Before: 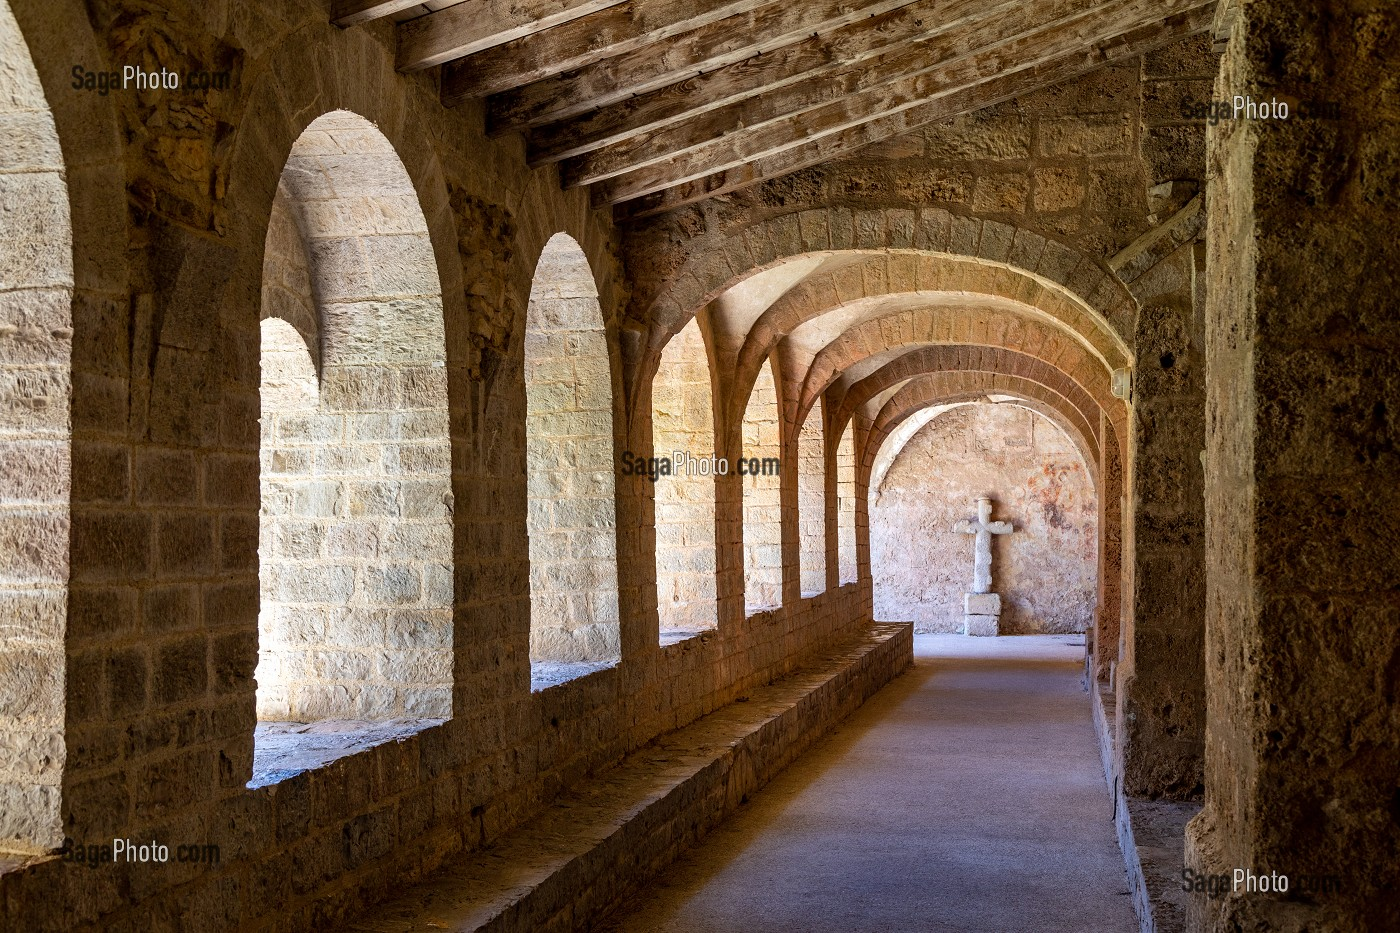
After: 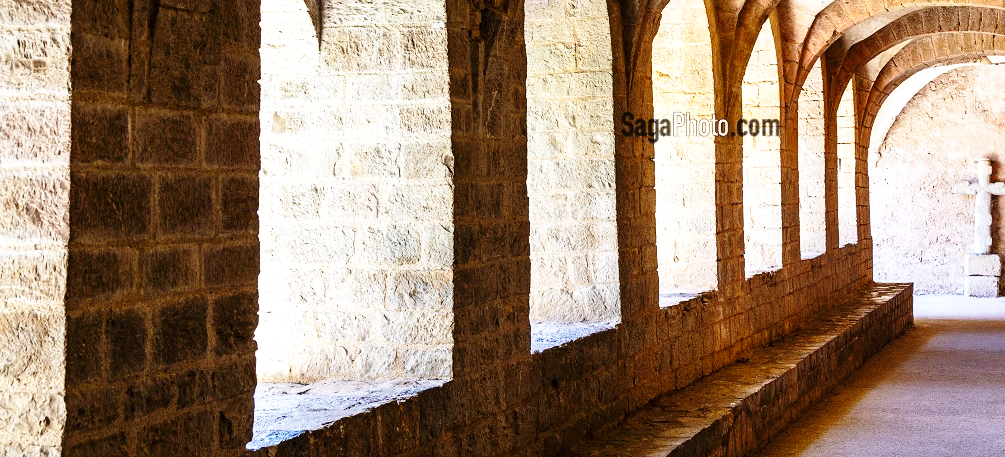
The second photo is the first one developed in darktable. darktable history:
crop: top 36.4%, right 28.185%, bottom 14.533%
tone equalizer: -8 EV -0.41 EV, -7 EV -0.417 EV, -6 EV -0.317 EV, -5 EV -0.22 EV, -3 EV 0.232 EV, -2 EV 0.35 EV, -1 EV 0.409 EV, +0 EV 0.407 EV, edges refinement/feathering 500, mask exposure compensation -1.57 EV, preserve details no
base curve: curves: ch0 [(0, 0) (0.028, 0.03) (0.121, 0.232) (0.46, 0.748) (0.859, 0.968) (1, 1)], preserve colors none
